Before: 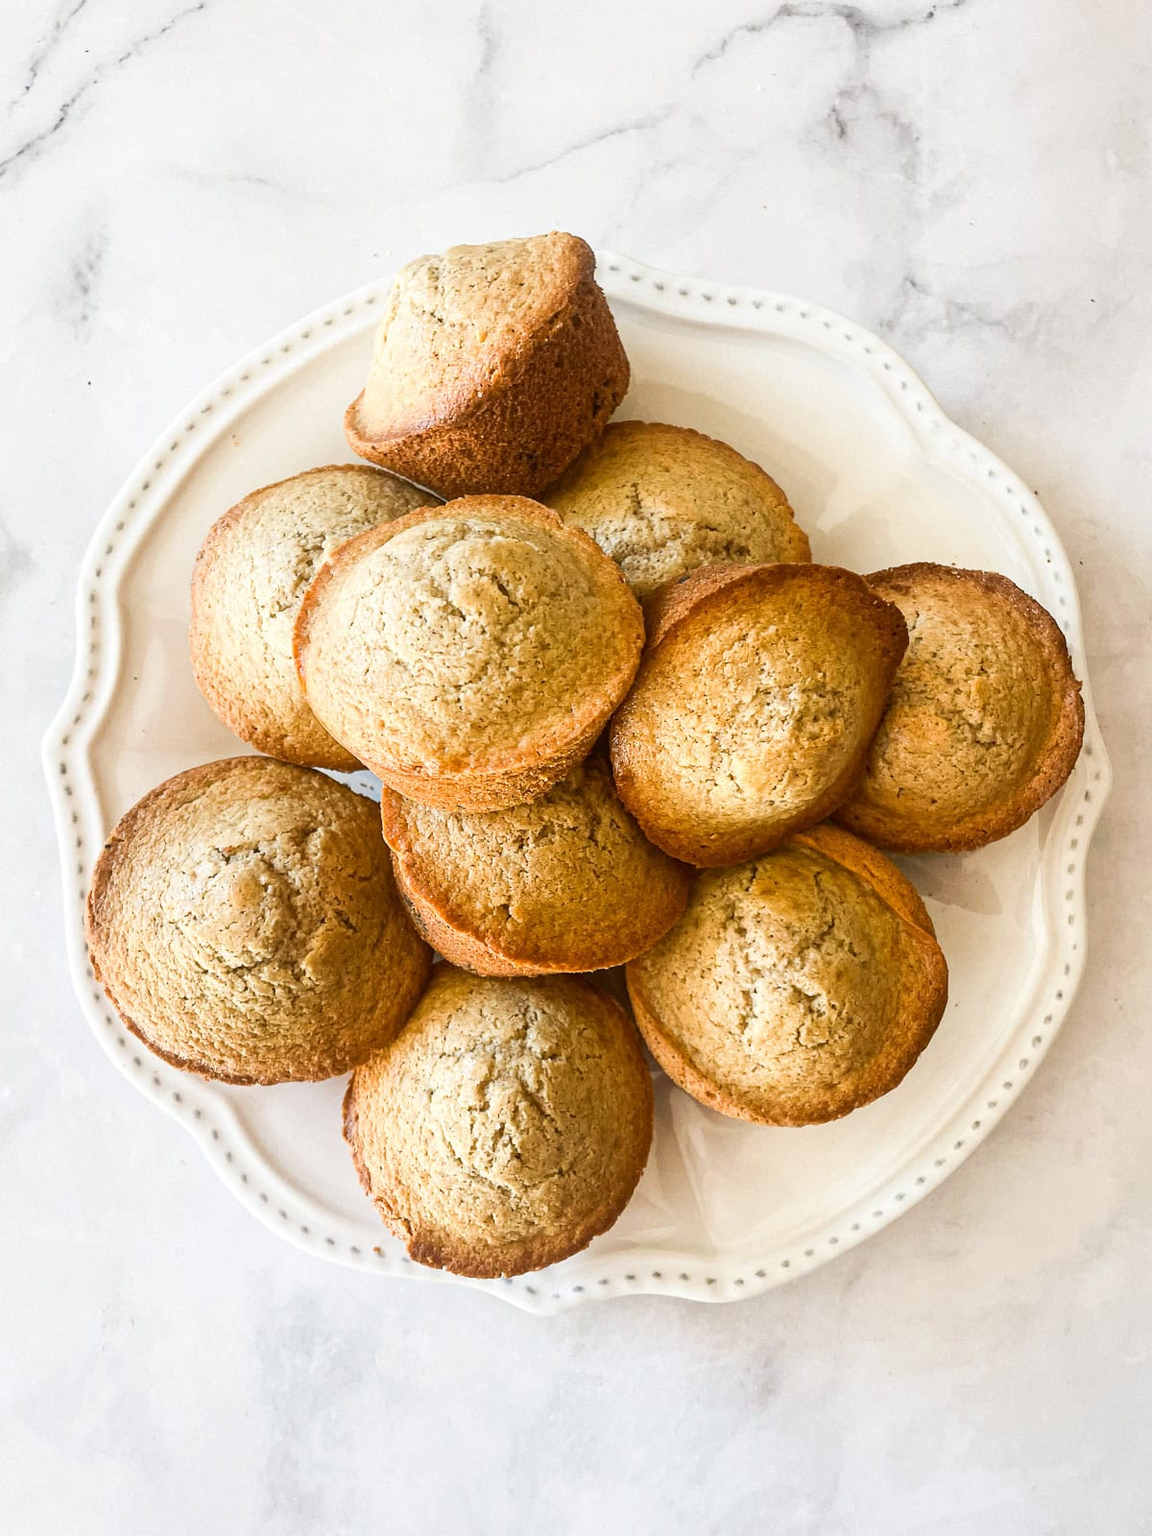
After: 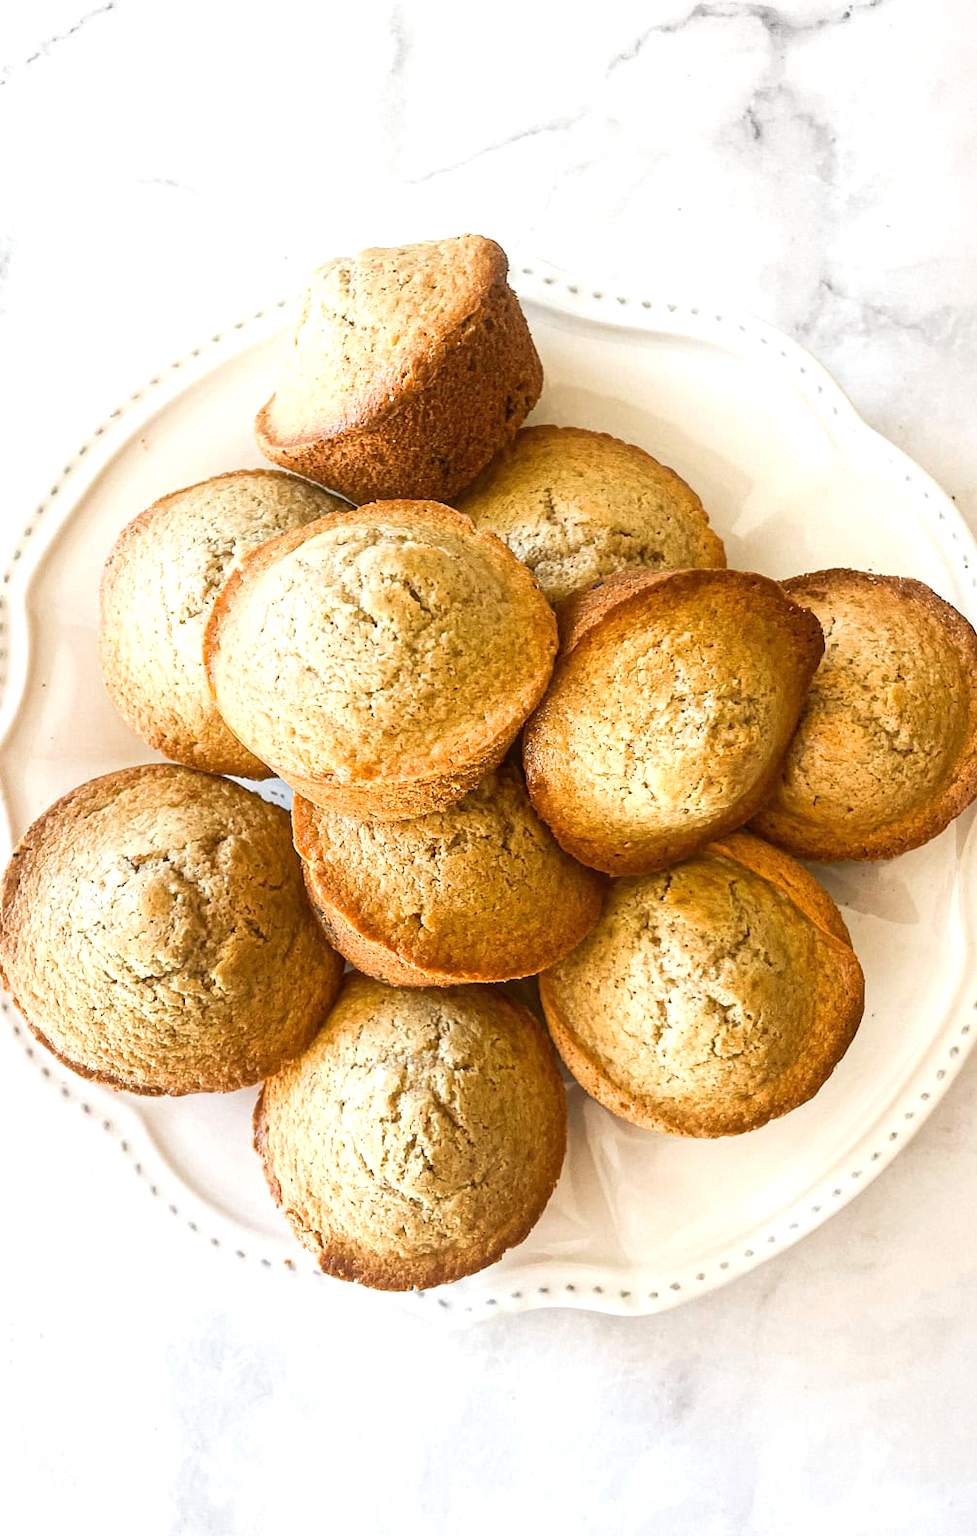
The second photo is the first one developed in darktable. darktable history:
crop: left 8.026%, right 7.374%
exposure: exposure 0.3 EV, compensate highlight preservation false
